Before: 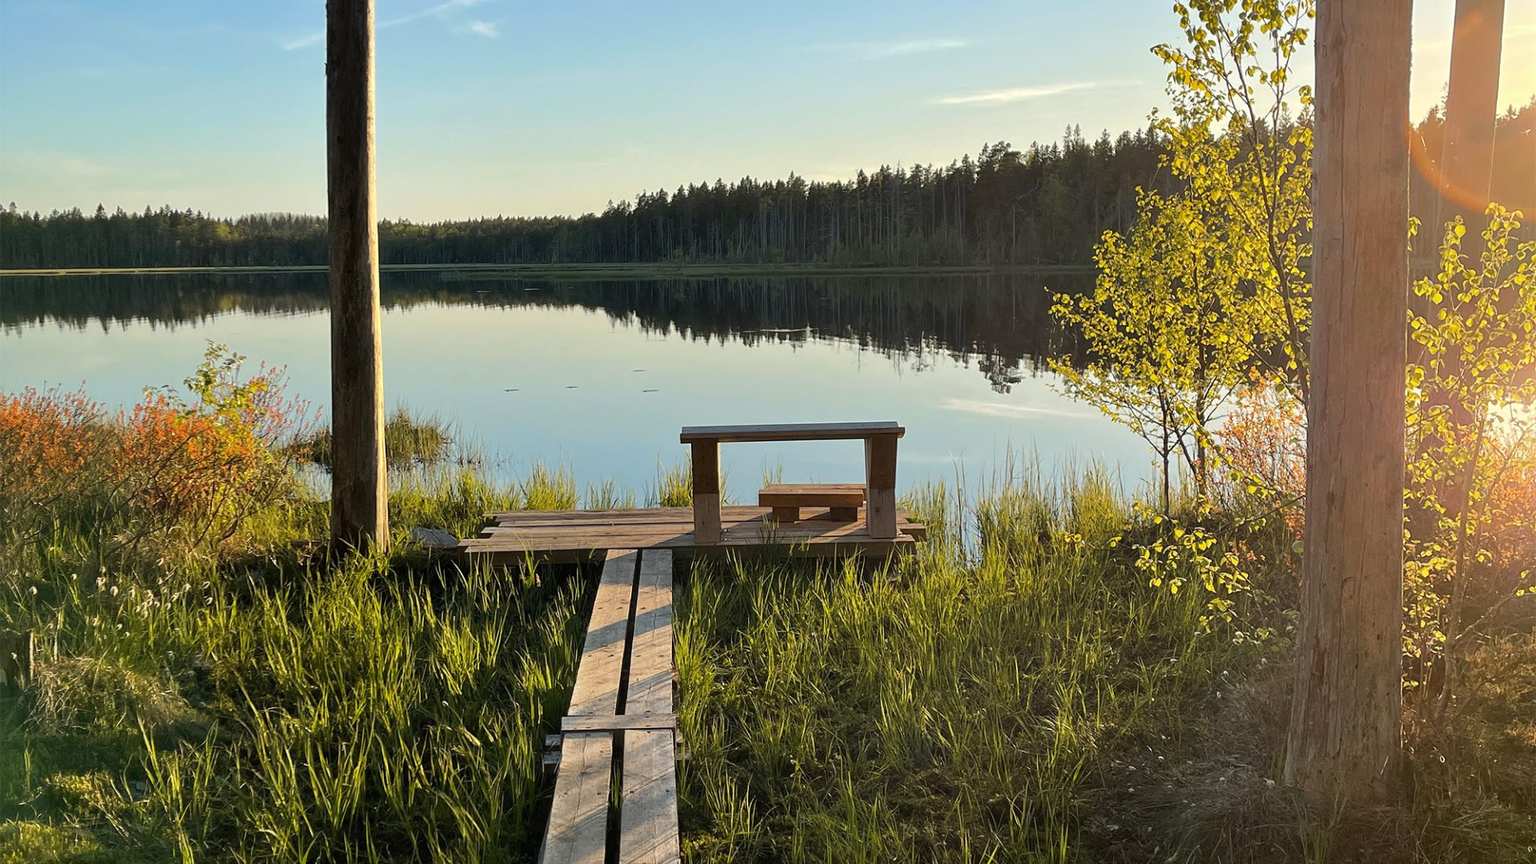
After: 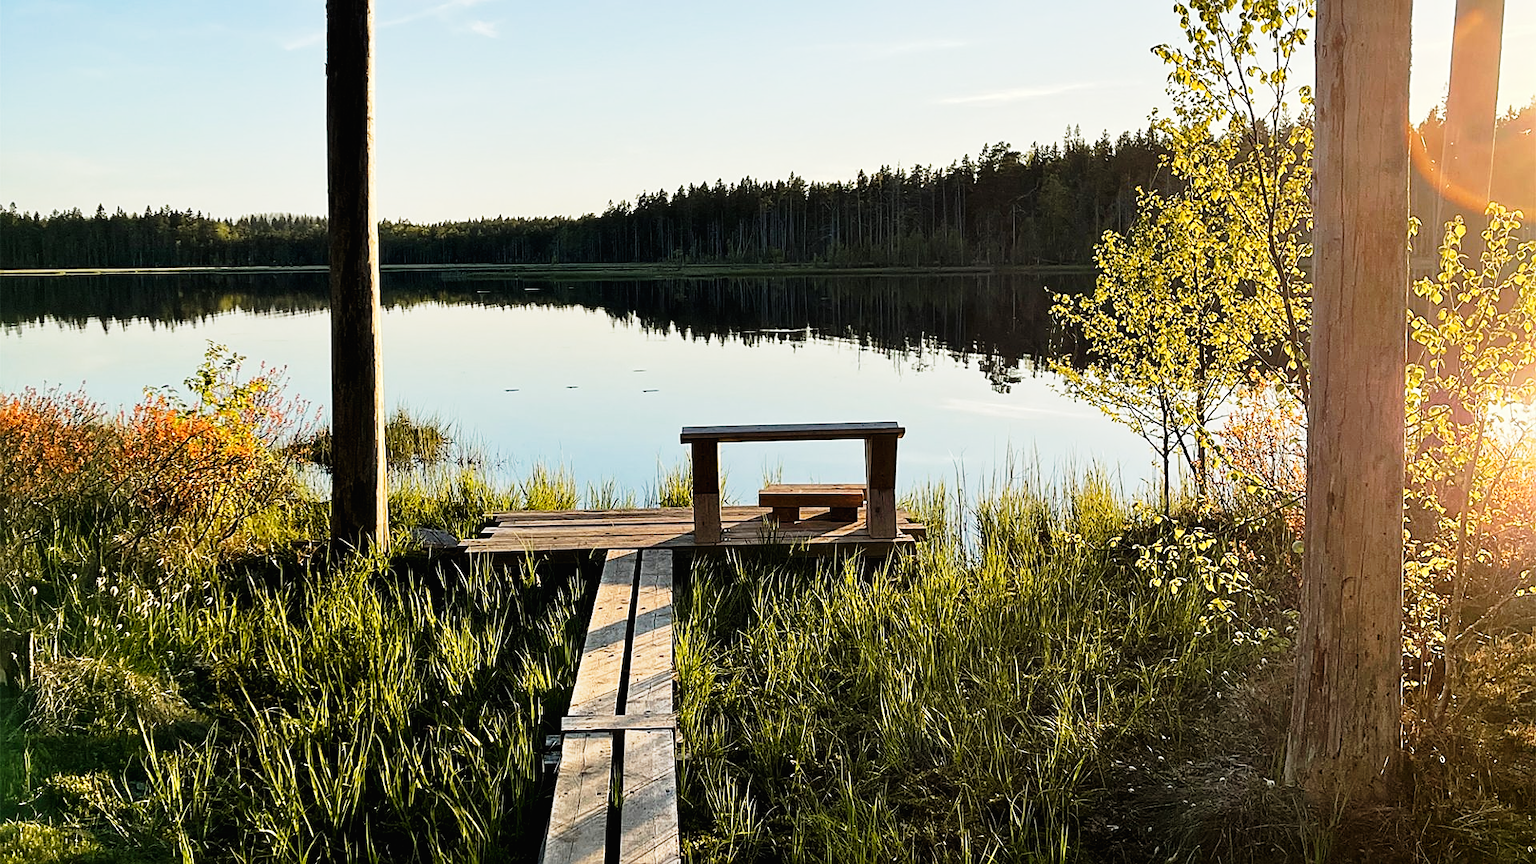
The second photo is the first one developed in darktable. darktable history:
sharpen: on, module defaults
tone curve: curves: ch0 [(0.016, 0.011) (0.094, 0.016) (0.469, 0.508) (0.721, 0.862) (1, 1)], preserve colors none
contrast brightness saturation: saturation -0.175
